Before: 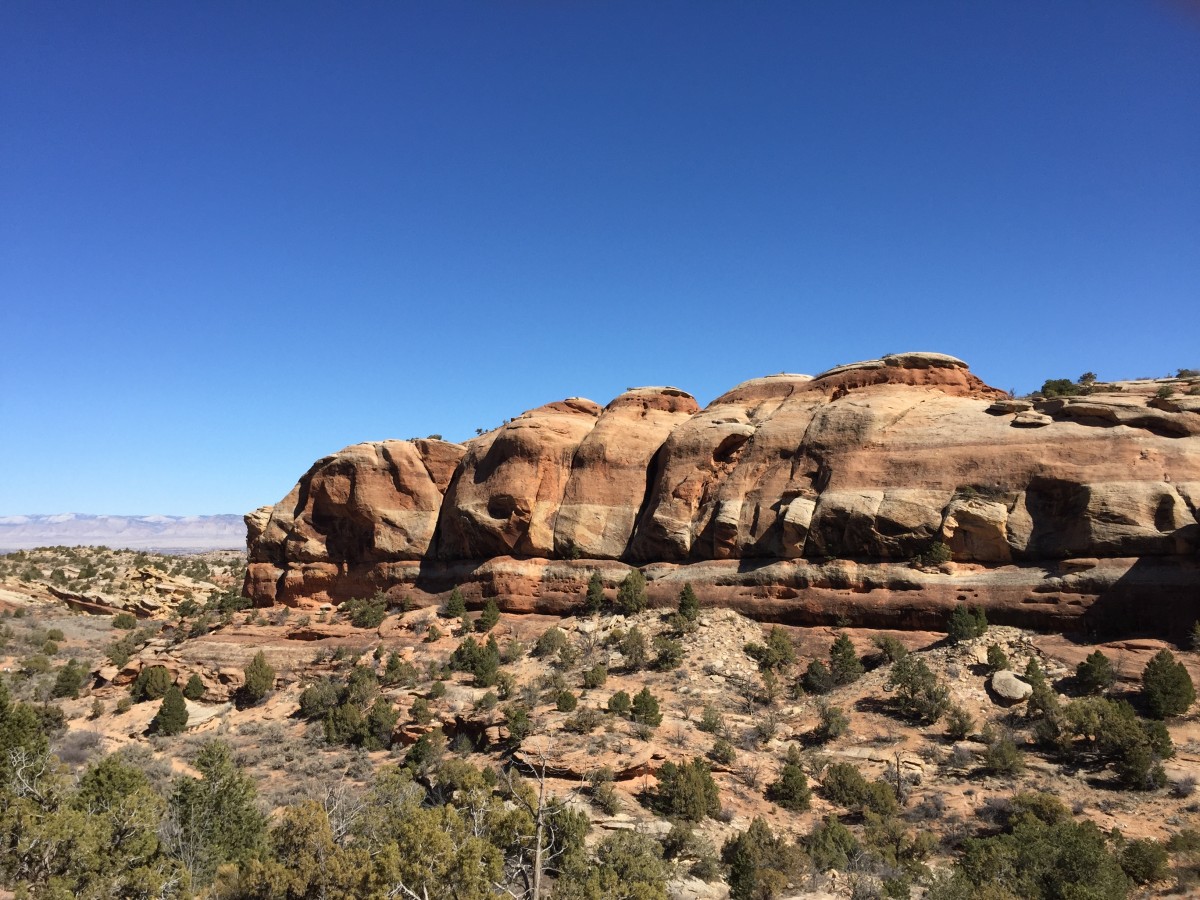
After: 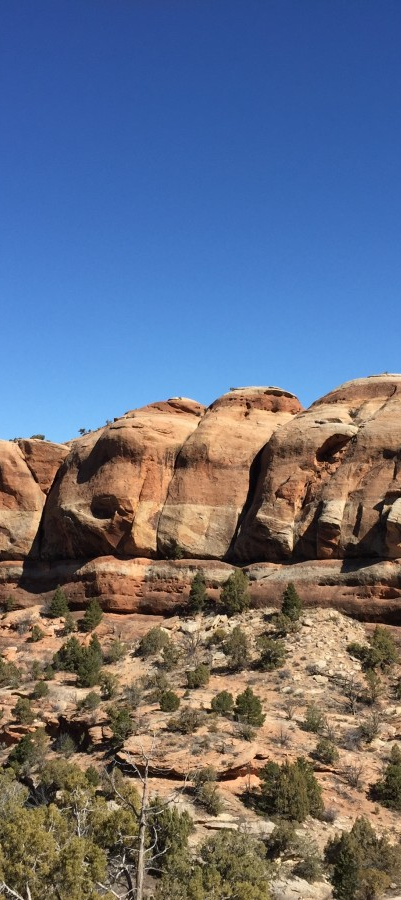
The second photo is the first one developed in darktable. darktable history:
crop: left 33.152%, right 33.407%
